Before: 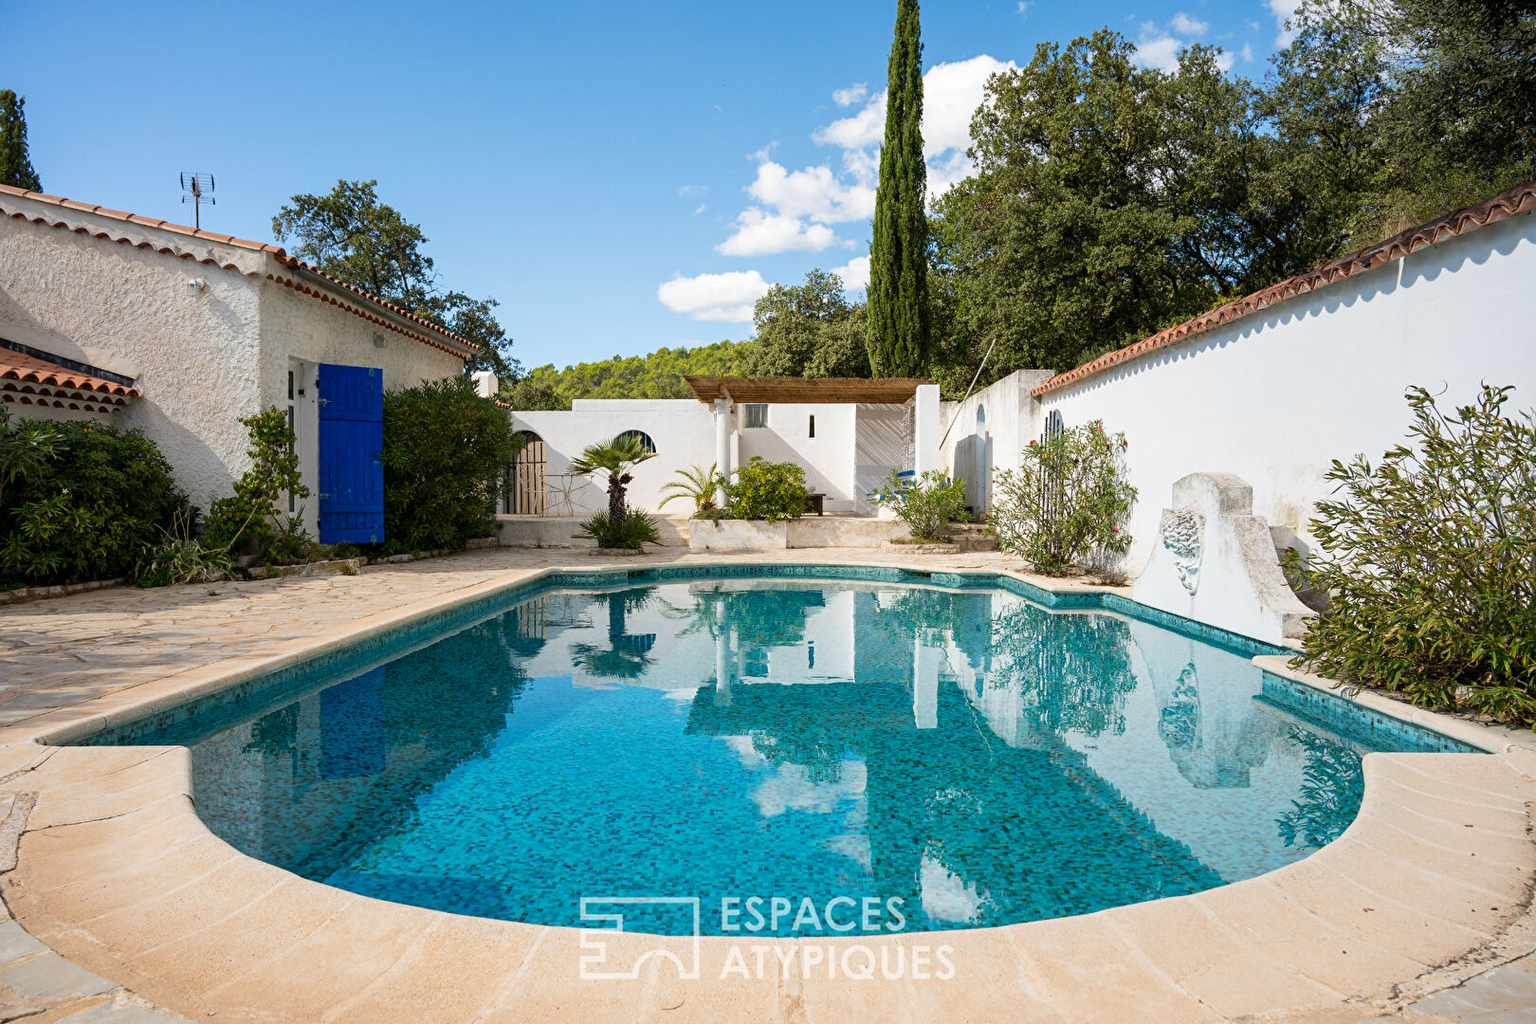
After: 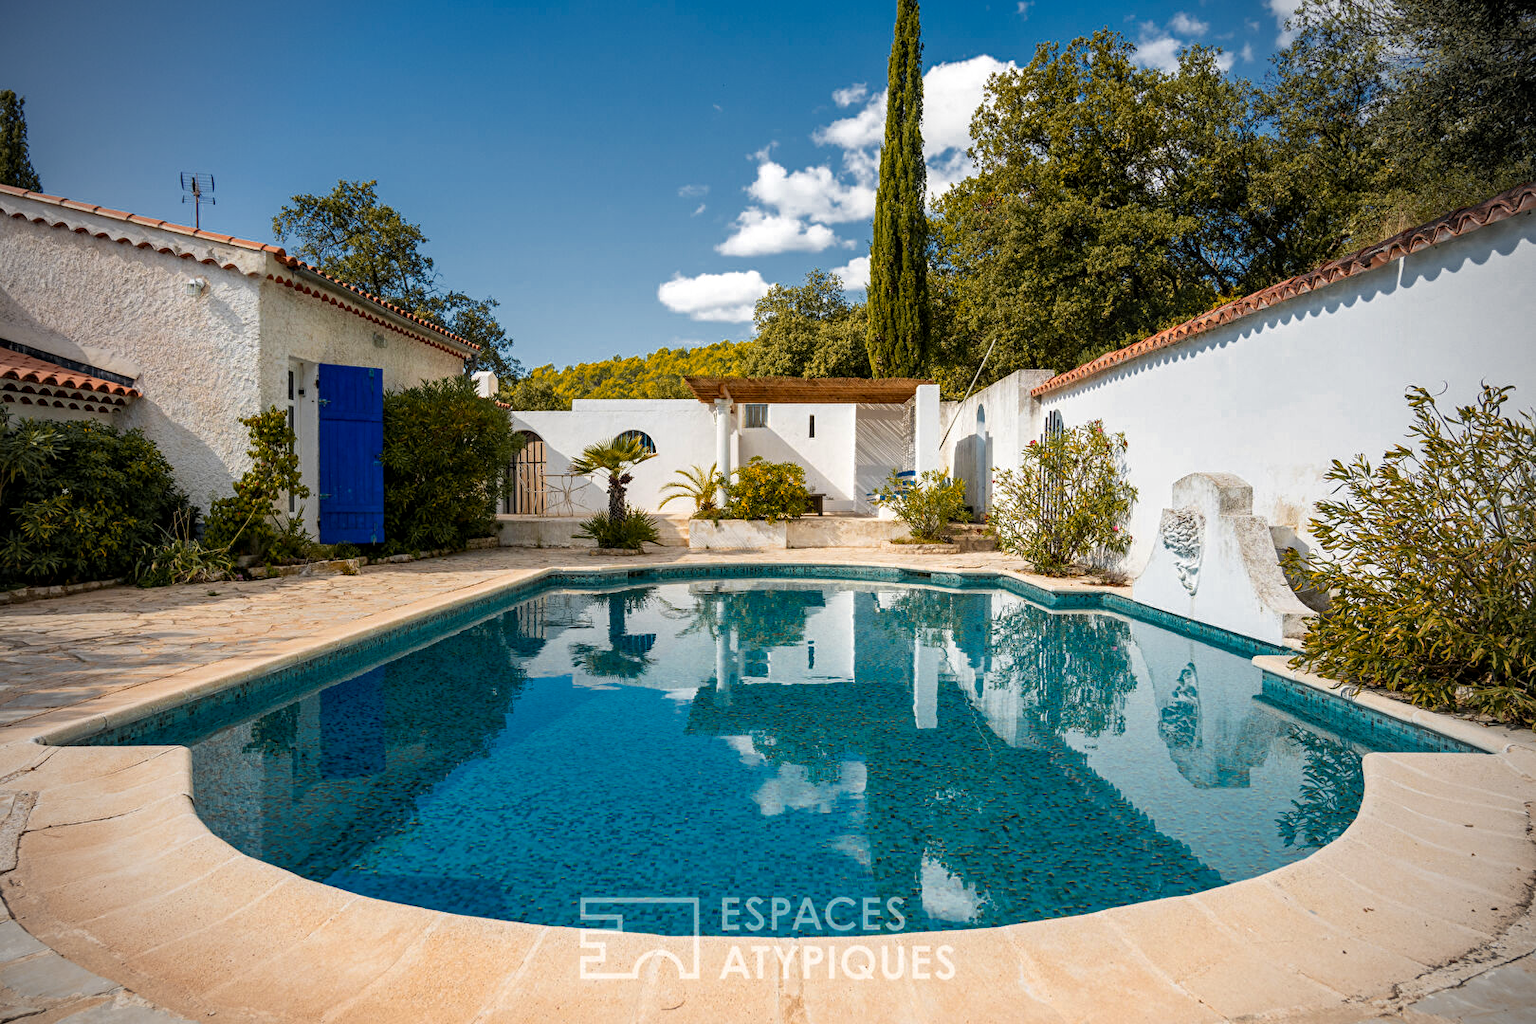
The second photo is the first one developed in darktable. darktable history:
local contrast: on, module defaults
color zones: curves: ch0 [(0, 0.499) (0.143, 0.5) (0.286, 0.5) (0.429, 0.476) (0.571, 0.284) (0.714, 0.243) (0.857, 0.449) (1, 0.499)]; ch1 [(0, 0.532) (0.143, 0.645) (0.286, 0.696) (0.429, 0.211) (0.571, 0.504) (0.714, 0.493) (0.857, 0.495) (1, 0.532)]; ch2 [(0, 0.5) (0.143, 0.5) (0.286, 0.427) (0.429, 0.324) (0.571, 0.5) (0.714, 0.5) (0.857, 0.5) (1, 0.5)]
vignetting: on, module defaults
